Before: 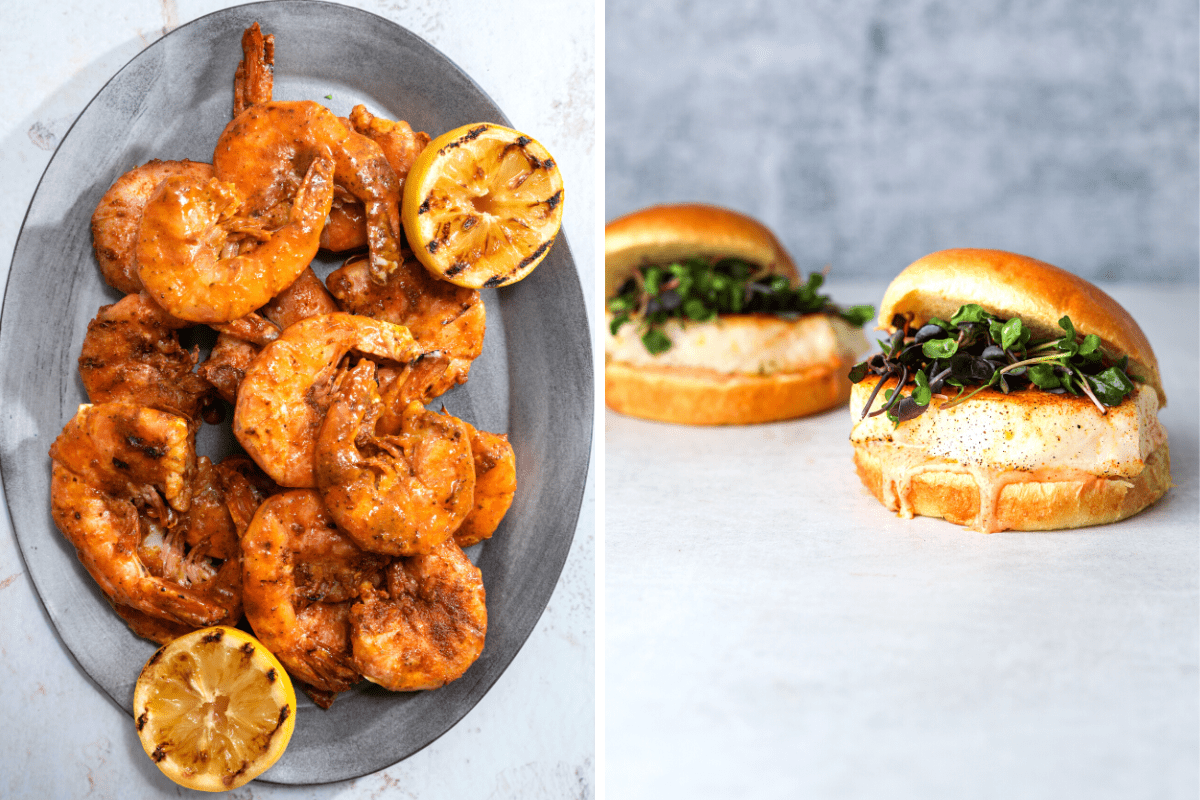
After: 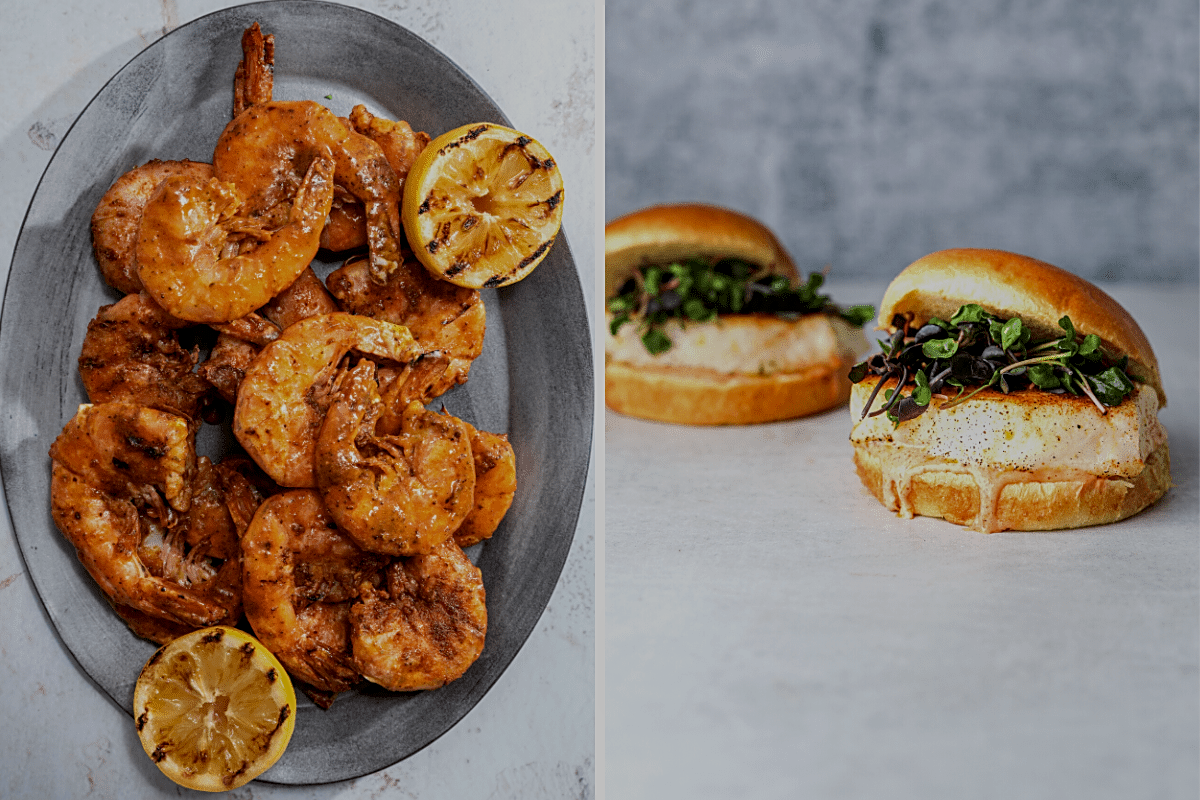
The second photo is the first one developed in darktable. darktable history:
local contrast: on, module defaults
exposure: exposure -1.006 EV, compensate highlight preservation false
sharpen: amount 0.498
